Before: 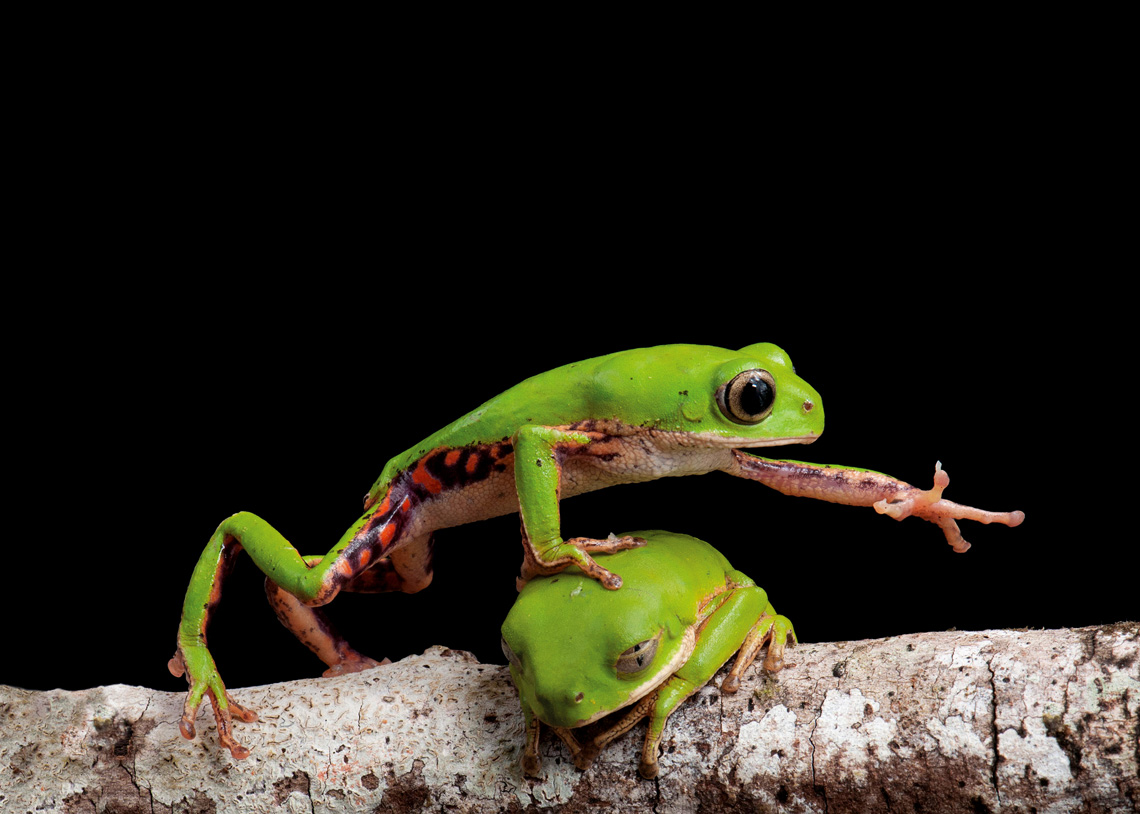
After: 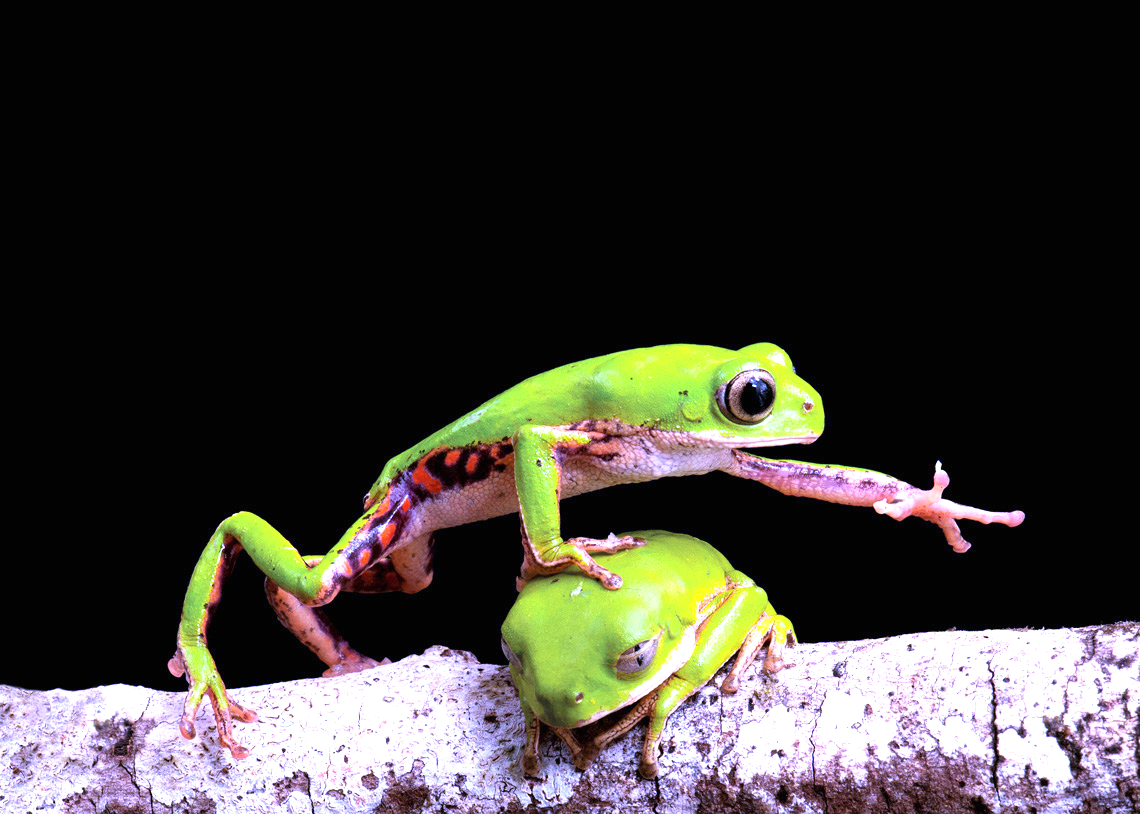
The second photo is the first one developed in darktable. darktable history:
white balance: red 0.98, blue 1.61
exposure: black level correction 0, exposure 1.2 EV, compensate highlight preservation false
